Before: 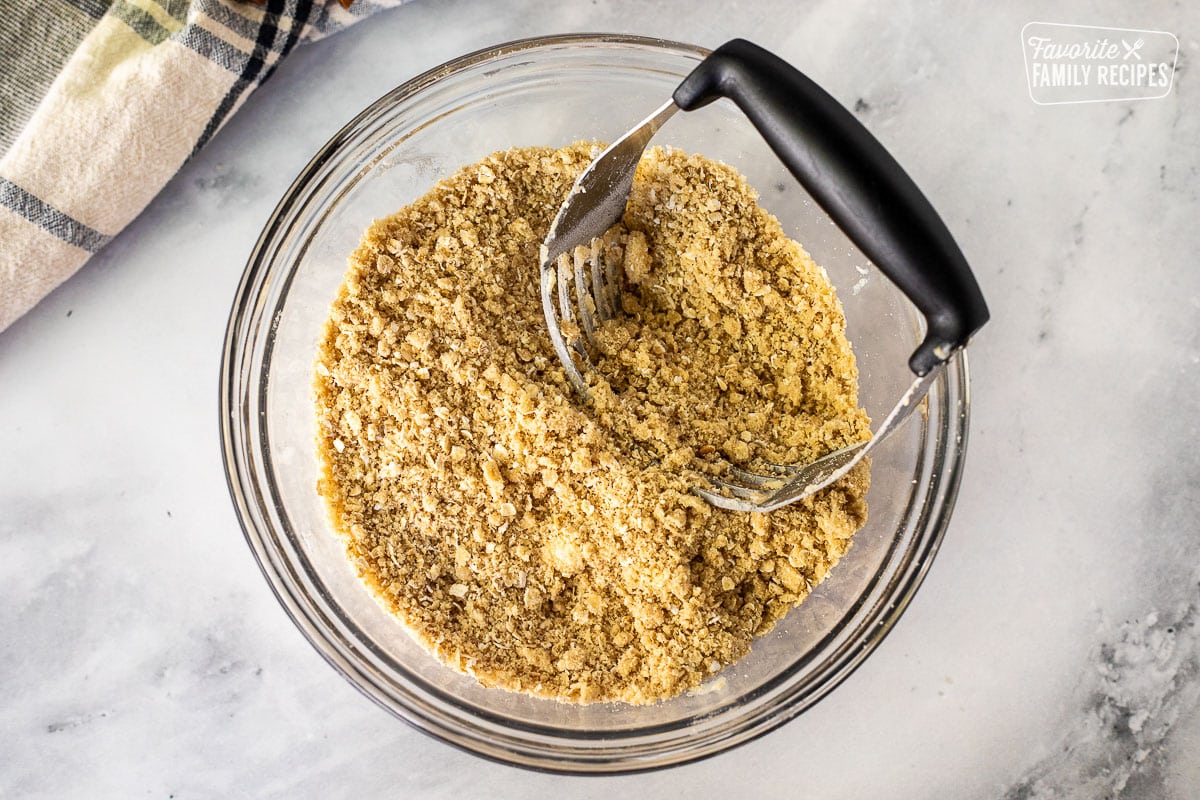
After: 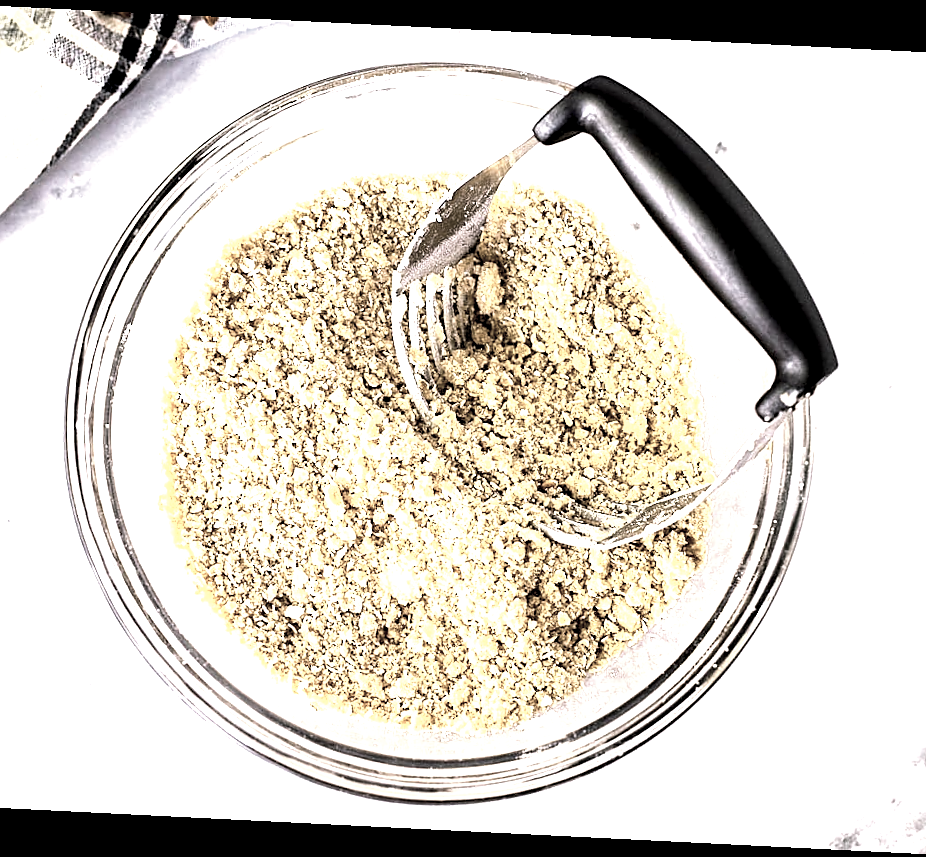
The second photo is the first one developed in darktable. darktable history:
crop and rotate: angle -2.86°, left 14.148%, top 0.029%, right 11.02%, bottom 0.08%
velvia: on, module defaults
sharpen: on, module defaults
color balance rgb: highlights gain › chroma 2.079%, highlights gain › hue 292.41°, global offset › luminance -0.869%, linear chroma grading › global chroma 5.59%, perceptual saturation grading › global saturation 25.485%
exposure: black level correction 0, exposure 1.2 EV, compensate highlight preservation false
tone equalizer: -8 EV -0.782 EV, -7 EV -0.687 EV, -6 EV -0.594 EV, -5 EV -0.423 EV, -3 EV 0.4 EV, -2 EV 0.6 EV, -1 EV 0.678 EV, +0 EV 0.766 EV, edges refinement/feathering 500, mask exposure compensation -1.57 EV, preserve details no
color zones: curves: ch1 [(0, 0.292) (0.001, 0.292) (0.2, 0.264) (0.4, 0.248) (0.6, 0.248) (0.8, 0.264) (0.999, 0.292) (1, 0.292)], mix 40.53%
